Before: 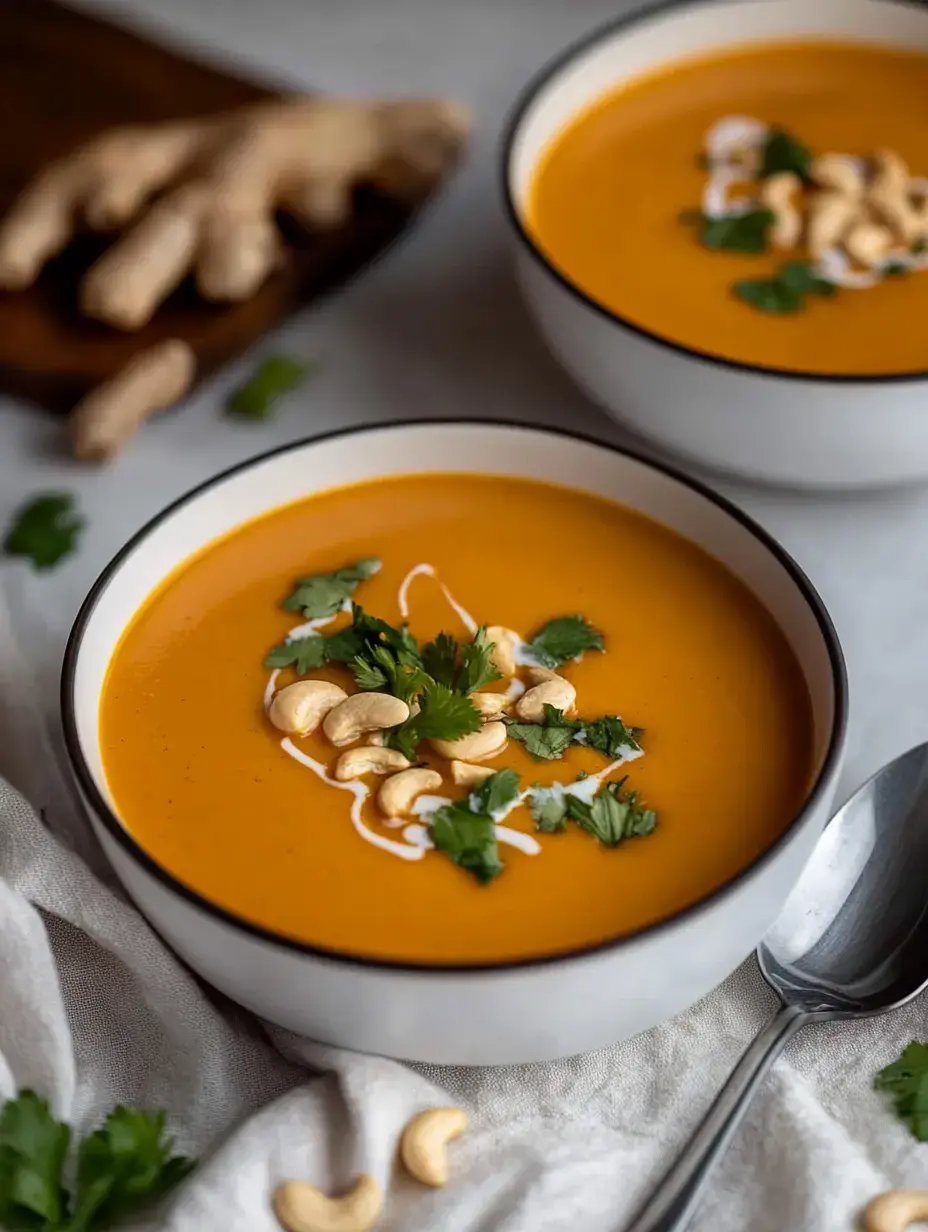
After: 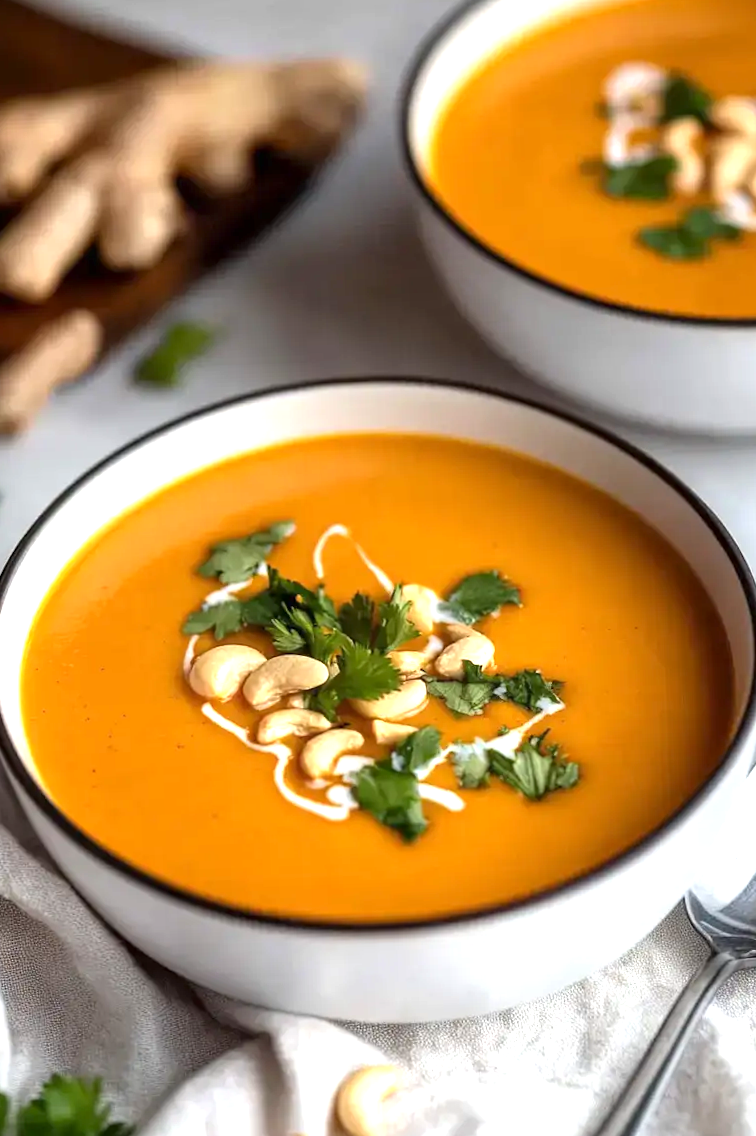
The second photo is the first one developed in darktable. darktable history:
exposure: exposure 0.943 EV, compensate highlight preservation false
crop: left 8.026%, right 7.374%
rotate and perspective: rotation -2.12°, lens shift (vertical) 0.009, lens shift (horizontal) -0.008, automatic cropping original format, crop left 0.036, crop right 0.964, crop top 0.05, crop bottom 0.959
